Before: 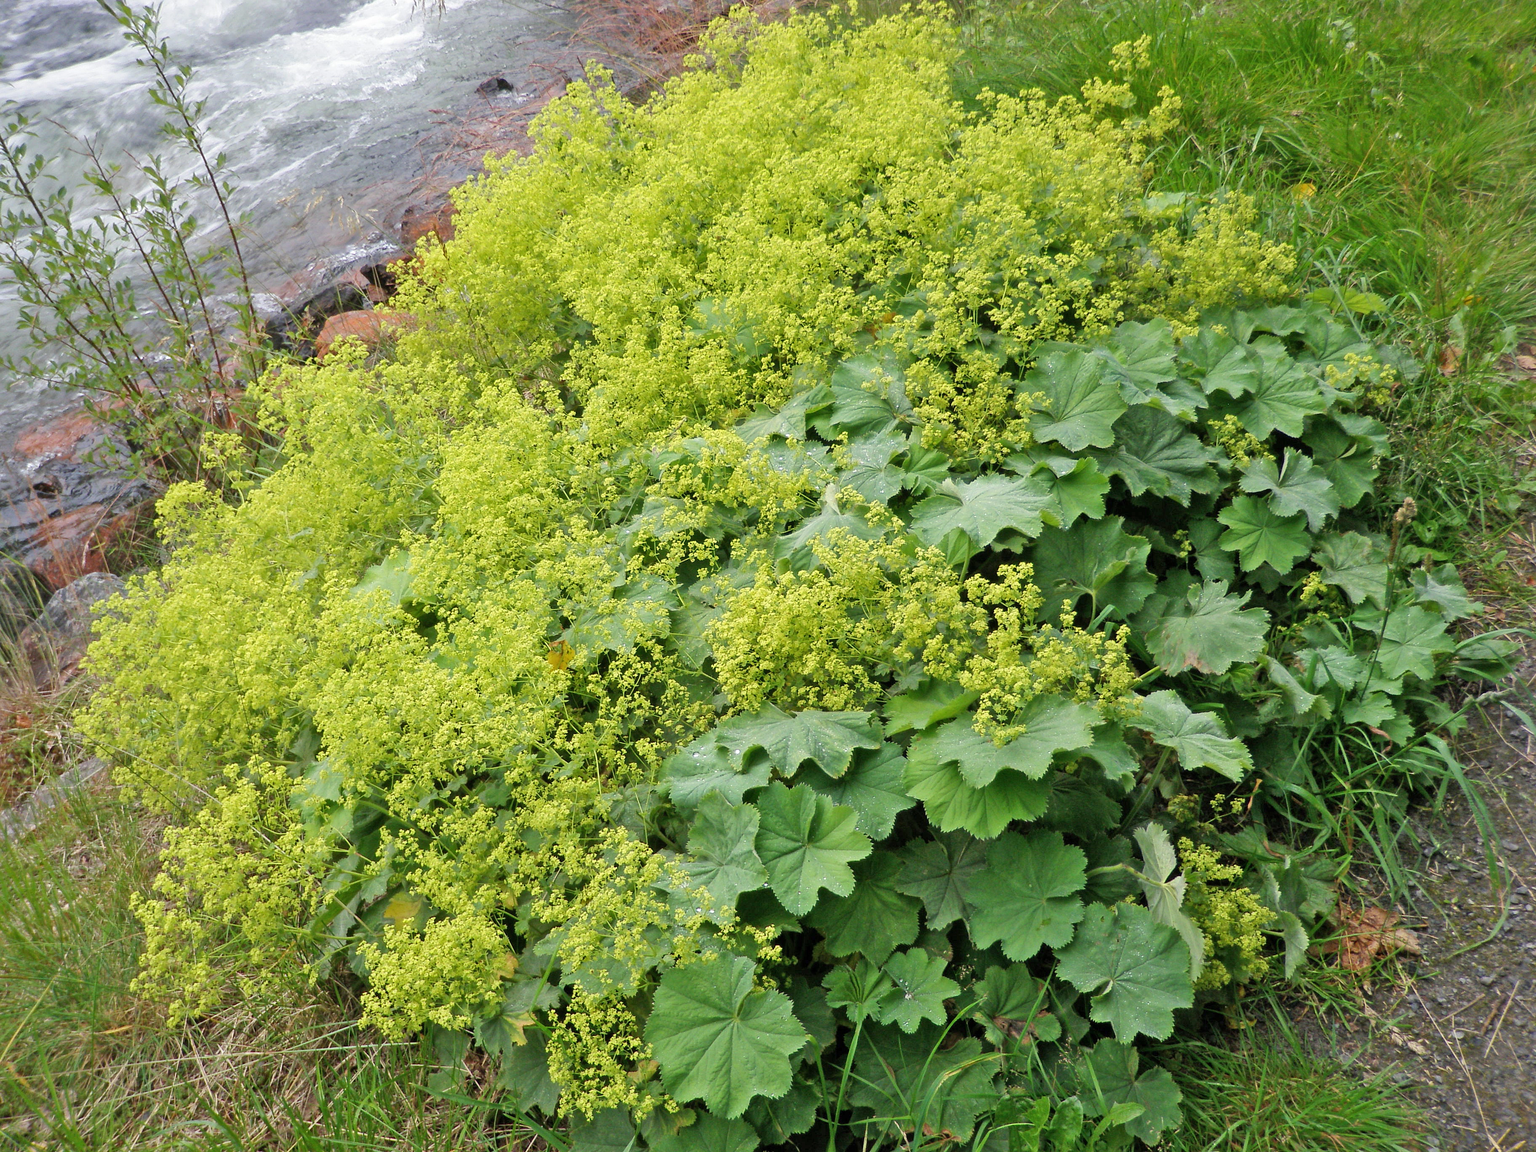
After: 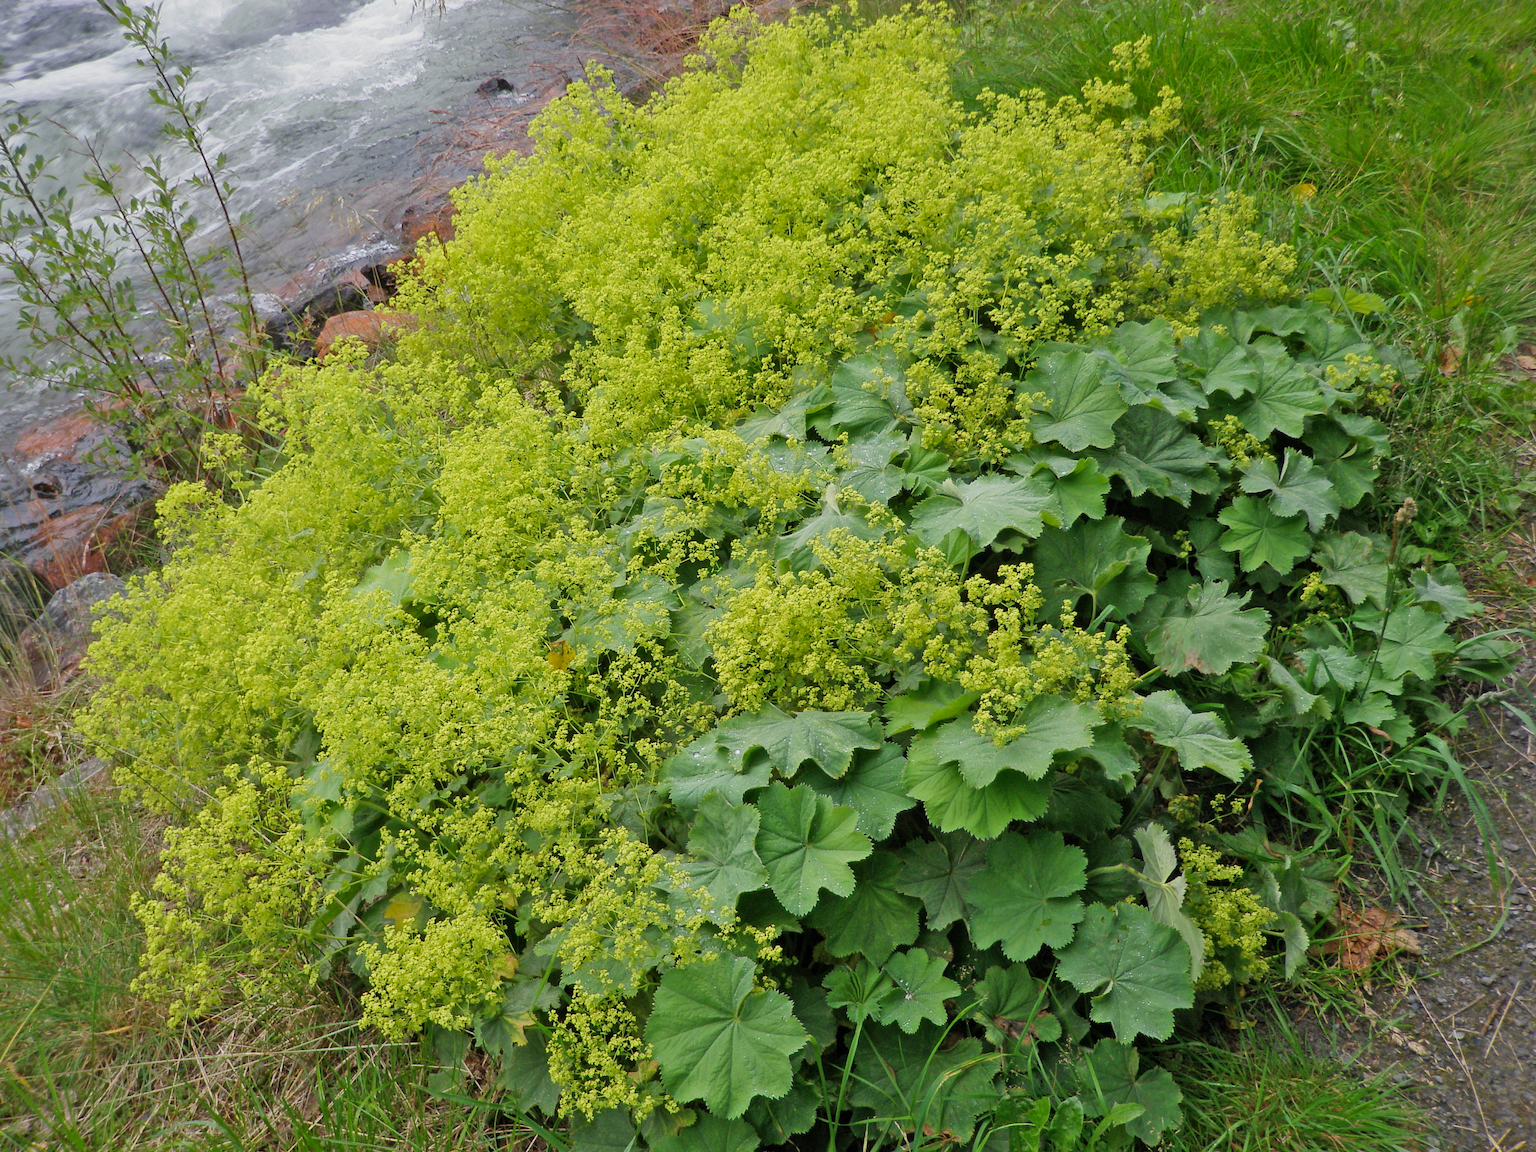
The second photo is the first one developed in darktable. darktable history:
shadows and highlights: radius 121.03, shadows 21.88, white point adjustment -9.56, highlights -13.63, soften with gaussian
